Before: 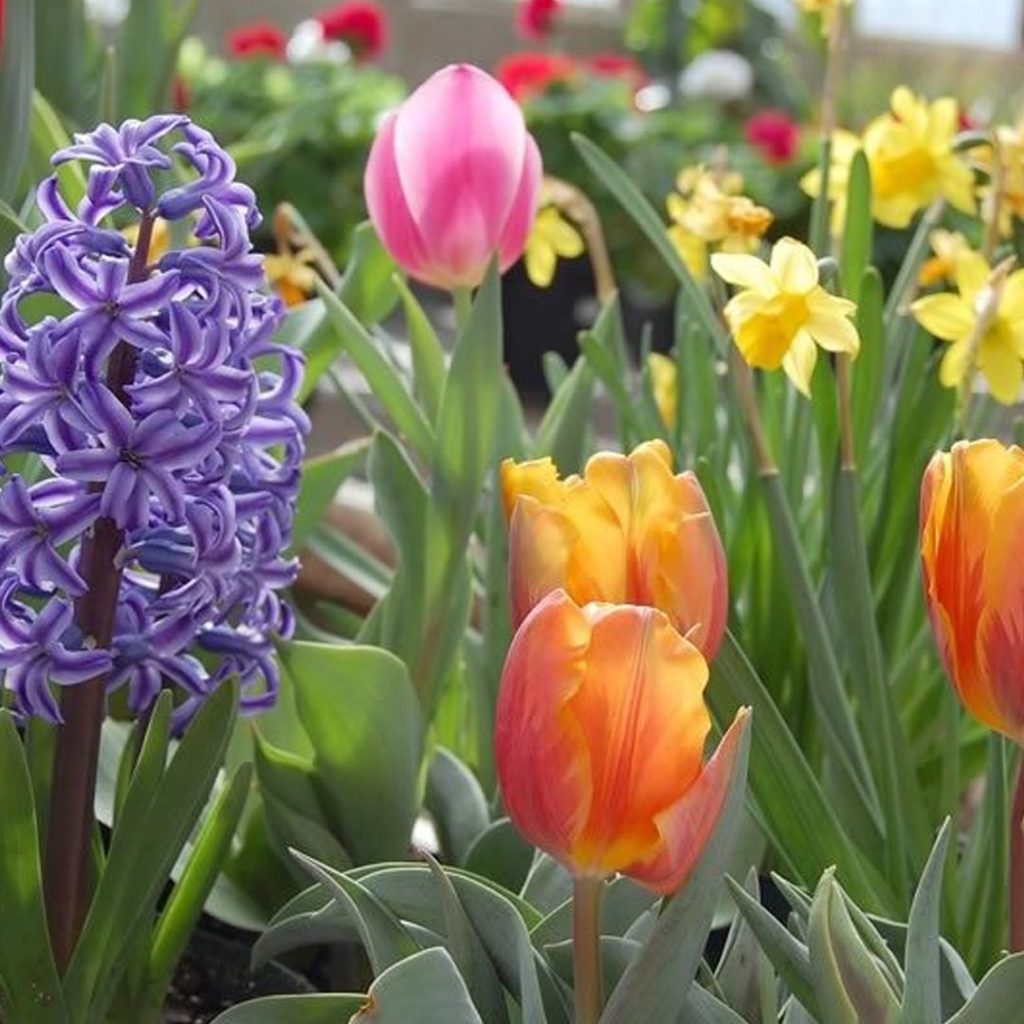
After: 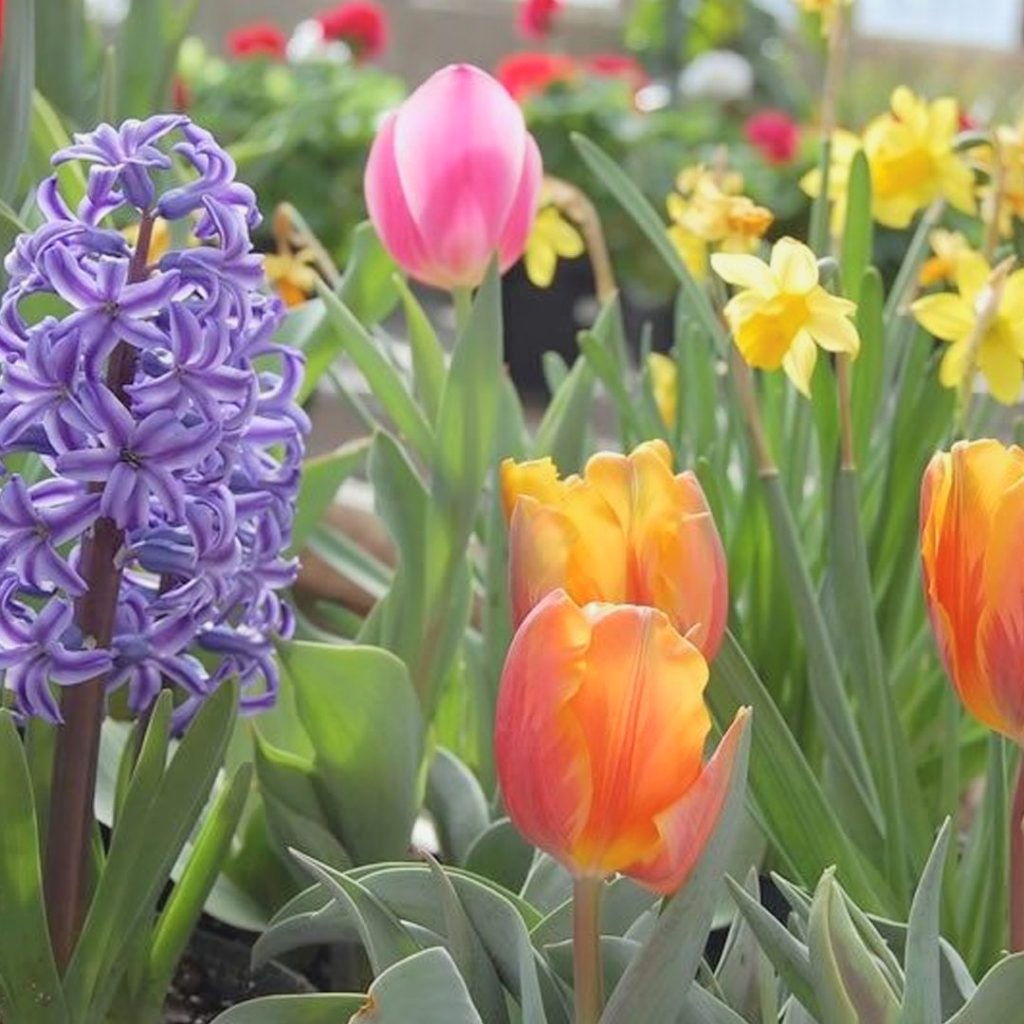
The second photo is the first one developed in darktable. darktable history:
contrast brightness saturation: brightness 0.17
shadows and highlights: radius 25.35, white point adjustment -5.3, compress 82.46%, soften with gaussian
